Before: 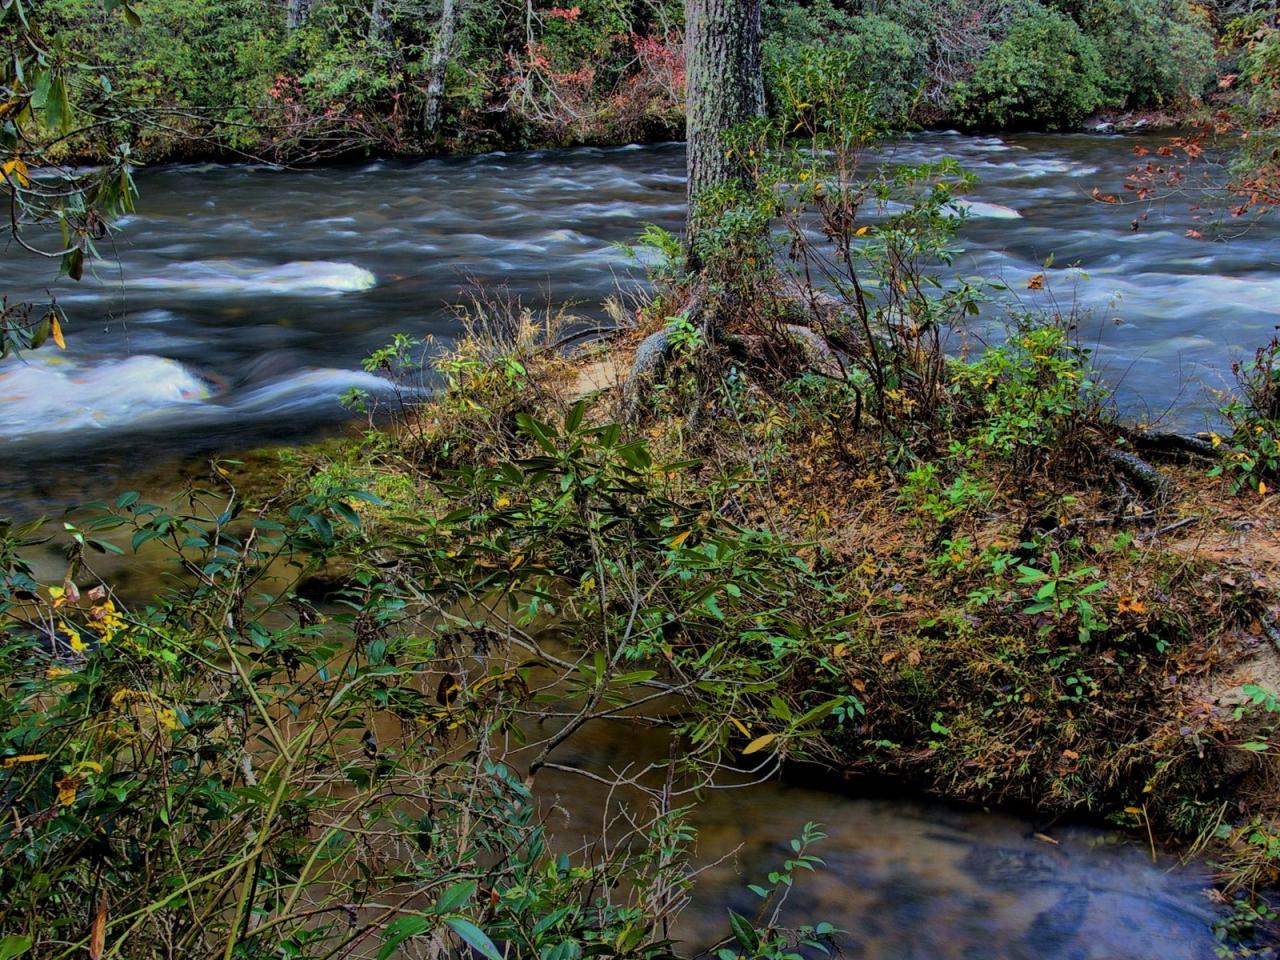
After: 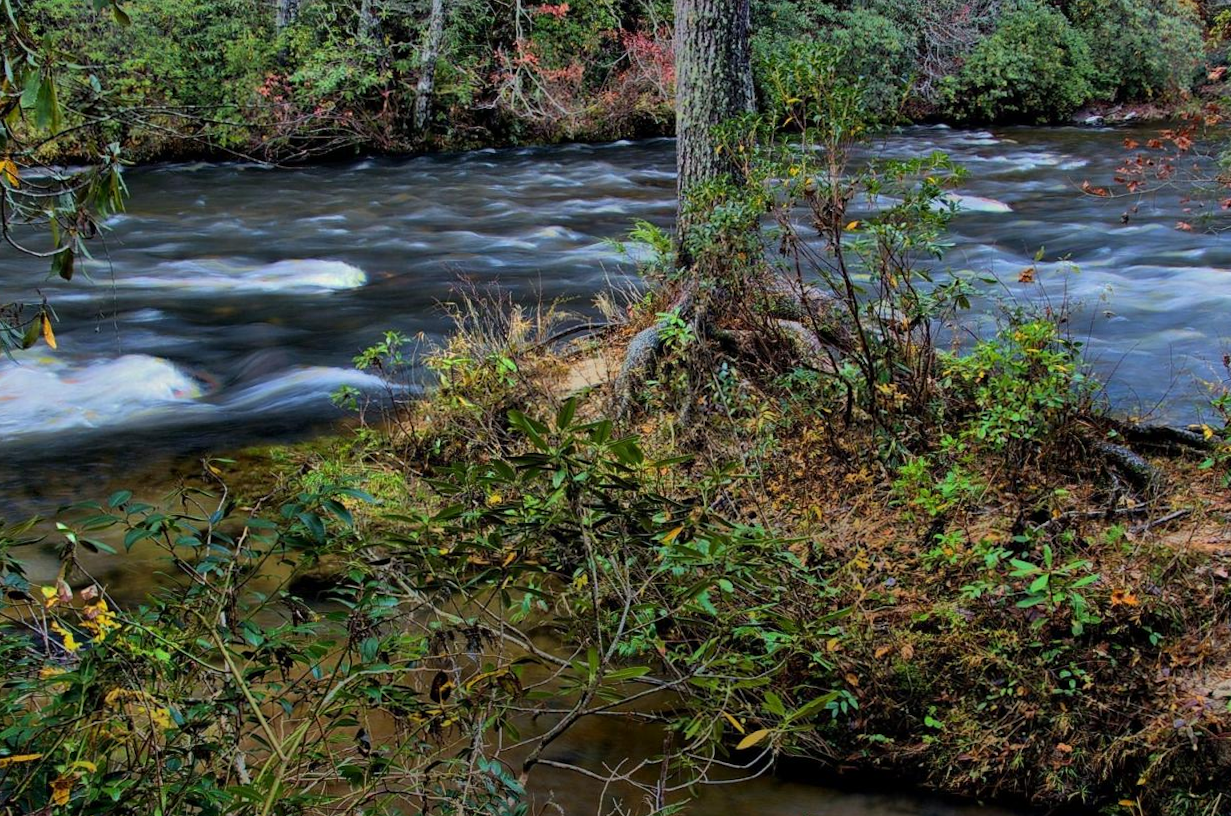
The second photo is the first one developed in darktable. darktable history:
contrast brightness saturation: contrast 0.074
crop and rotate: angle 0.375°, left 0.266%, right 2.689%, bottom 14.189%
